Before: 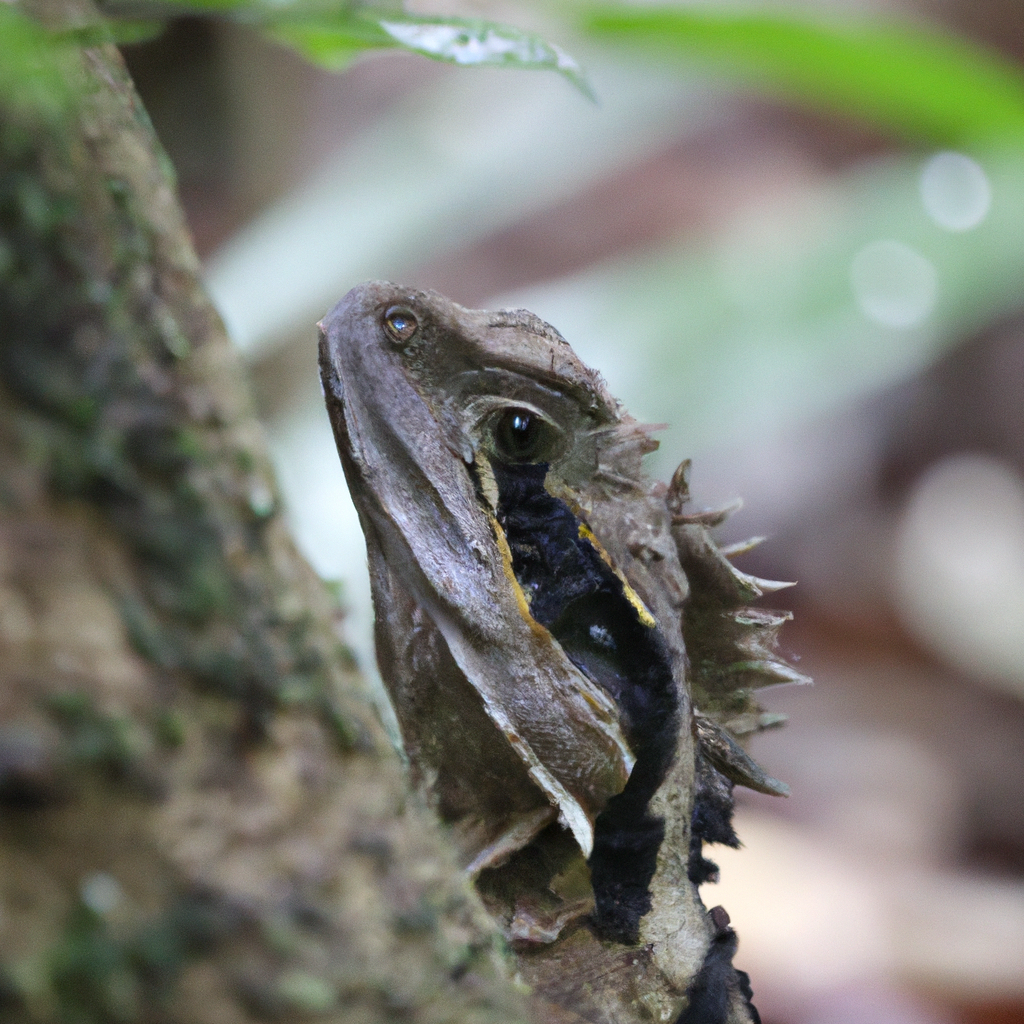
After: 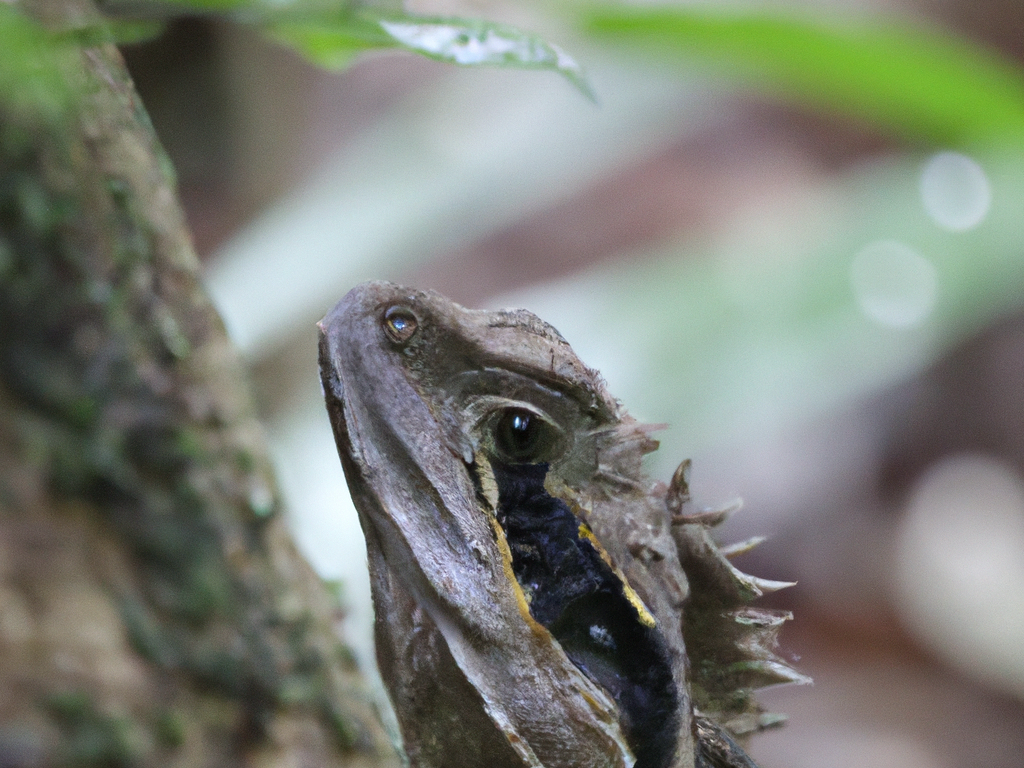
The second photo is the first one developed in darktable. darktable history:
contrast brightness saturation: saturation -0.05
crop: bottom 24.988%
